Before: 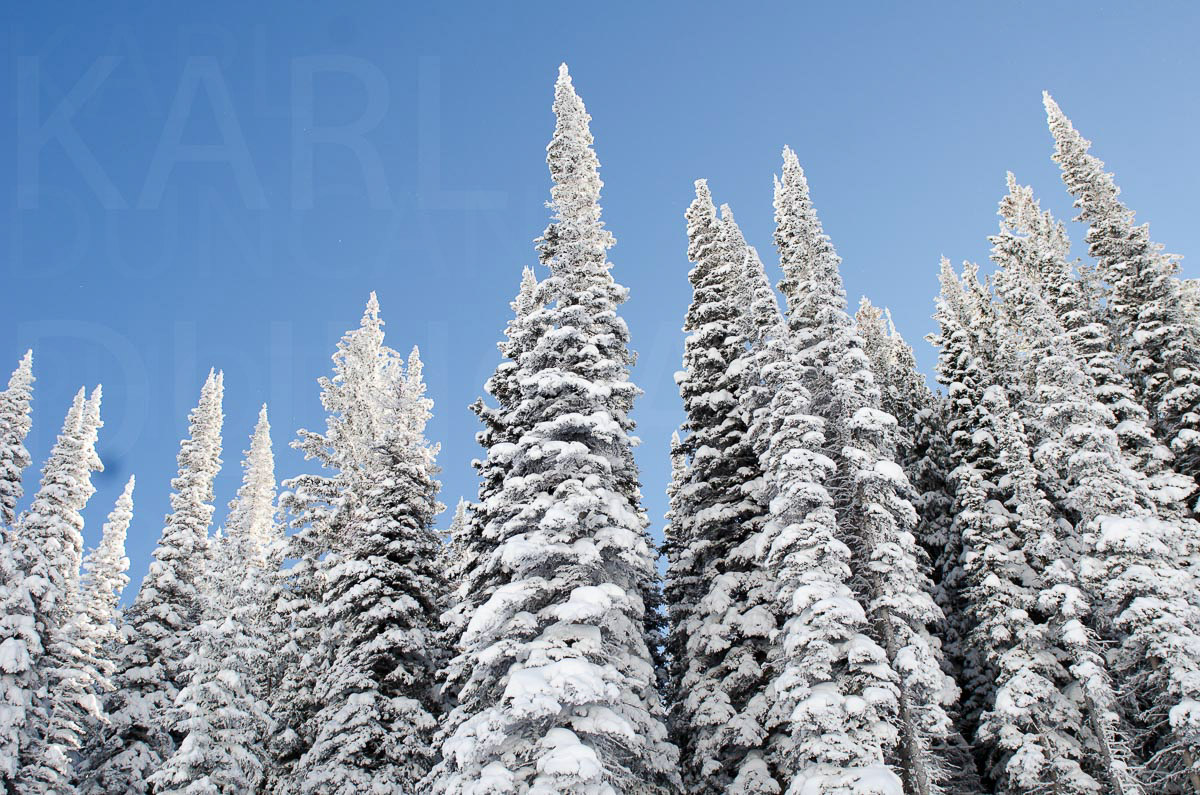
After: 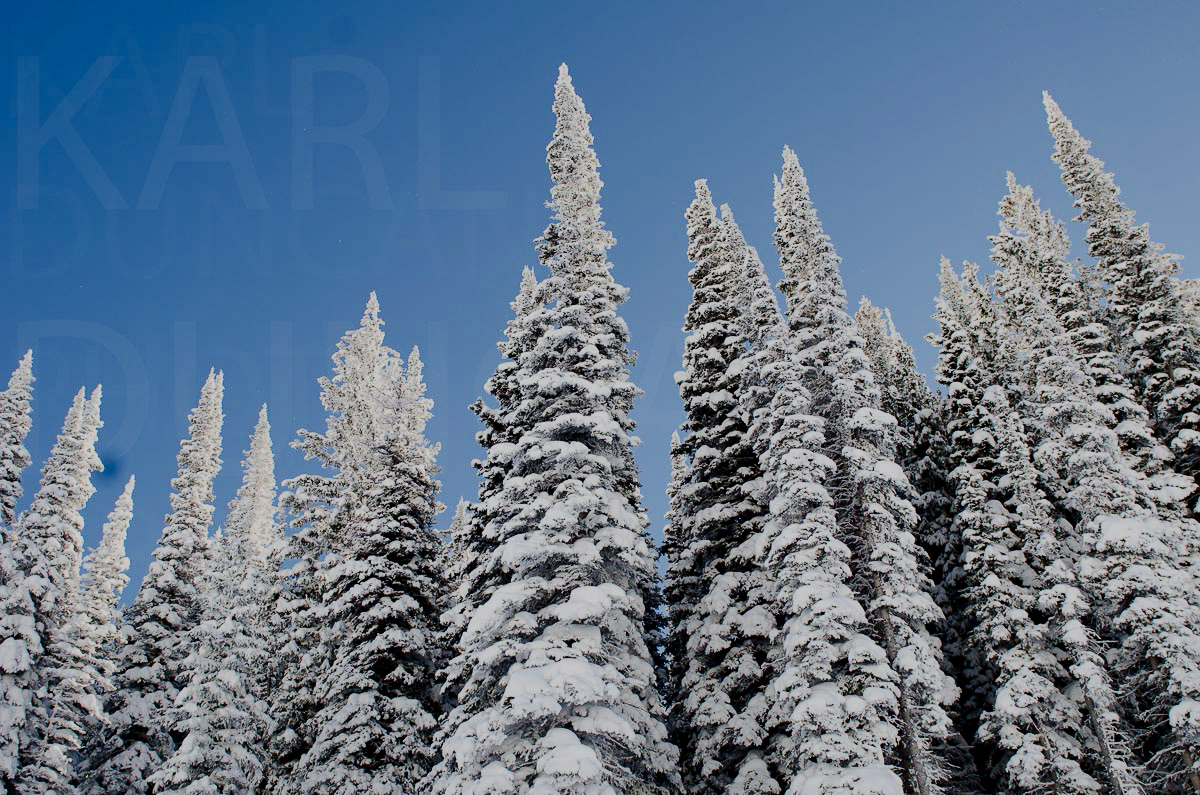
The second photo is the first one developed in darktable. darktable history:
filmic rgb: black relative exposure -7.65 EV, white relative exposure 4.56 EV, hardness 3.61
contrast brightness saturation: contrast 0.127, brightness -0.232, saturation 0.145
